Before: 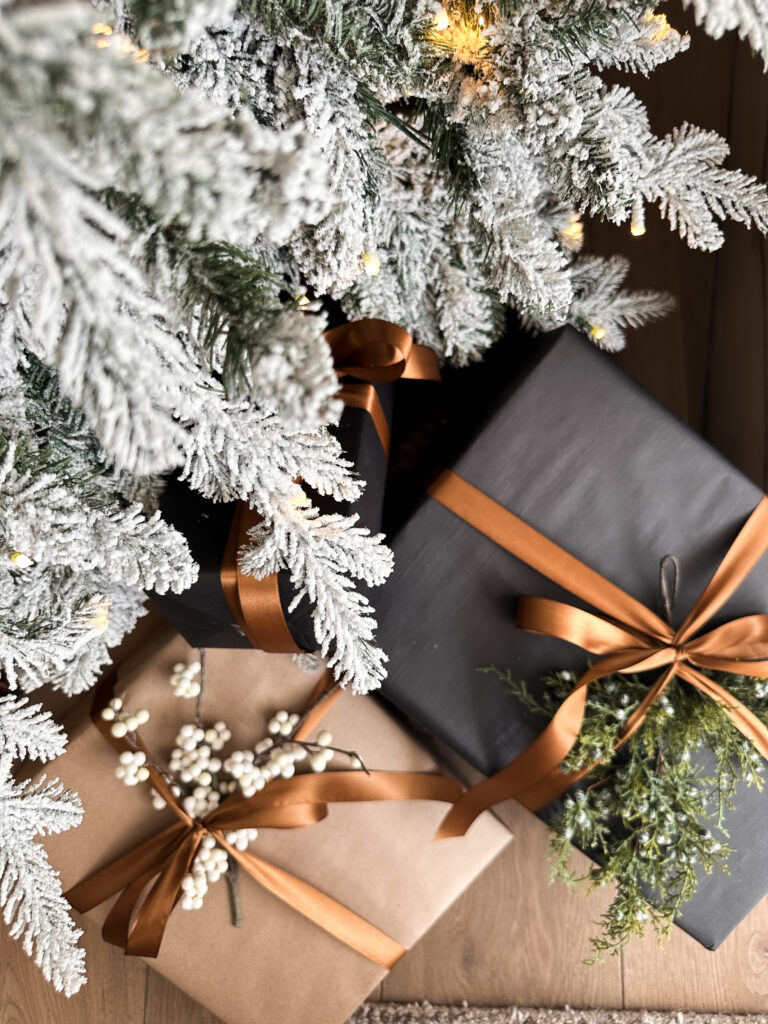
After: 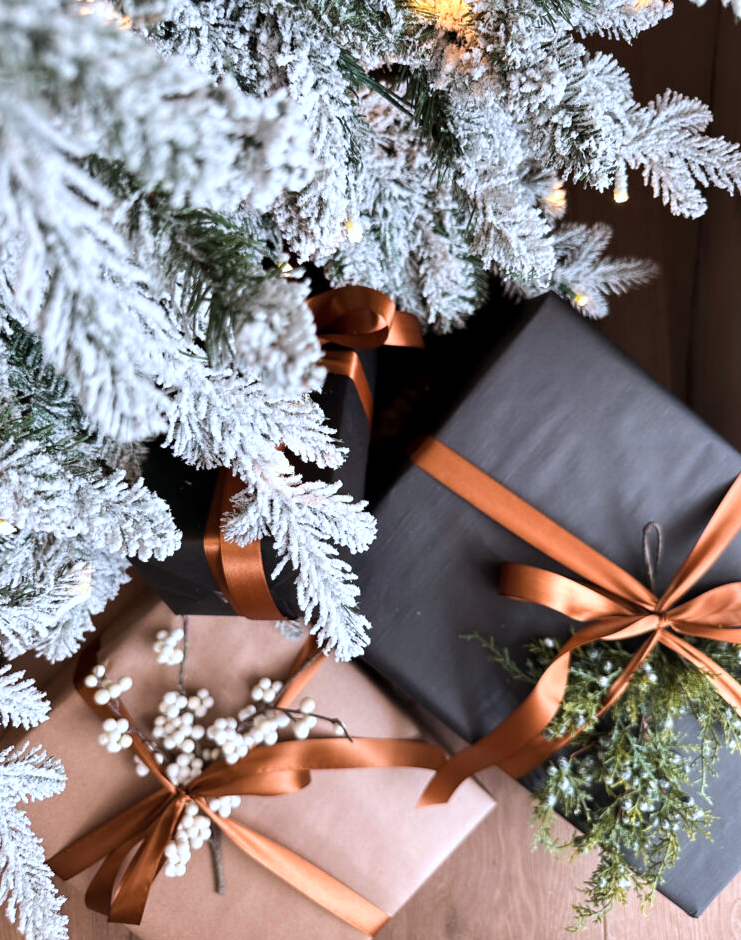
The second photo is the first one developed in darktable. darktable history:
crop: left 2.254%, top 3.288%, right 1.149%, bottom 4.88%
color correction: highlights a* -1.91, highlights b* -18.15
exposure: exposure 0.135 EV, compensate highlight preservation false
